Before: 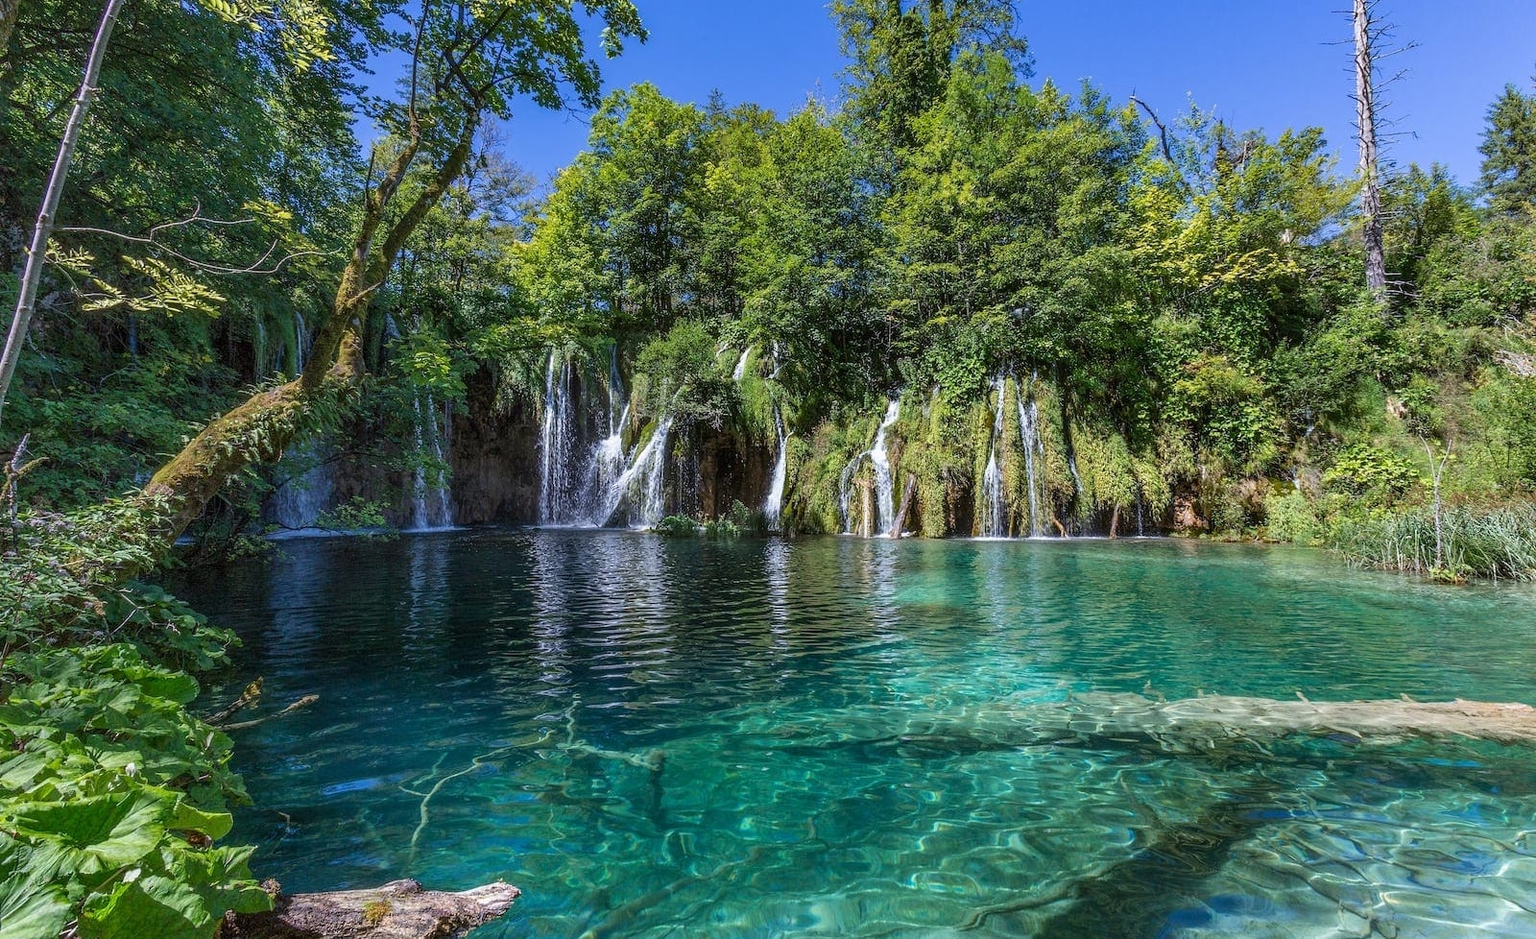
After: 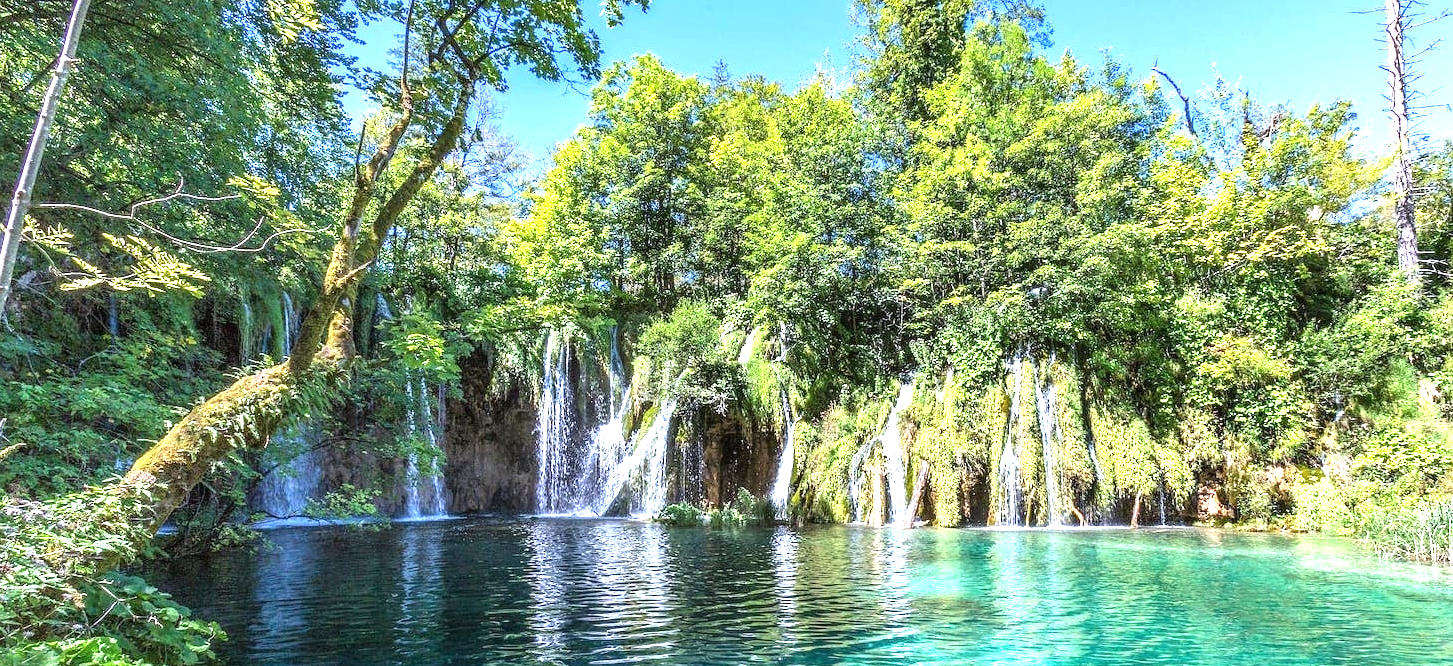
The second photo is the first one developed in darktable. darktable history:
exposure: black level correction 0, exposure 1.377 EV, compensate highlight preservation false
tone equalizer: -8 EV -0.412 EV, -7 EV -0.388 EV, -6 EV -0.33 EV, -5 EV -0.207 EV, -3 EV 0.229 EV, -2 EV 0.316 EV, -1 EV 0.363 EV, +0 EV 0.442 EV
crop: left 1.581%, top 3.455%, right 7.57%, bottom 28.413%
